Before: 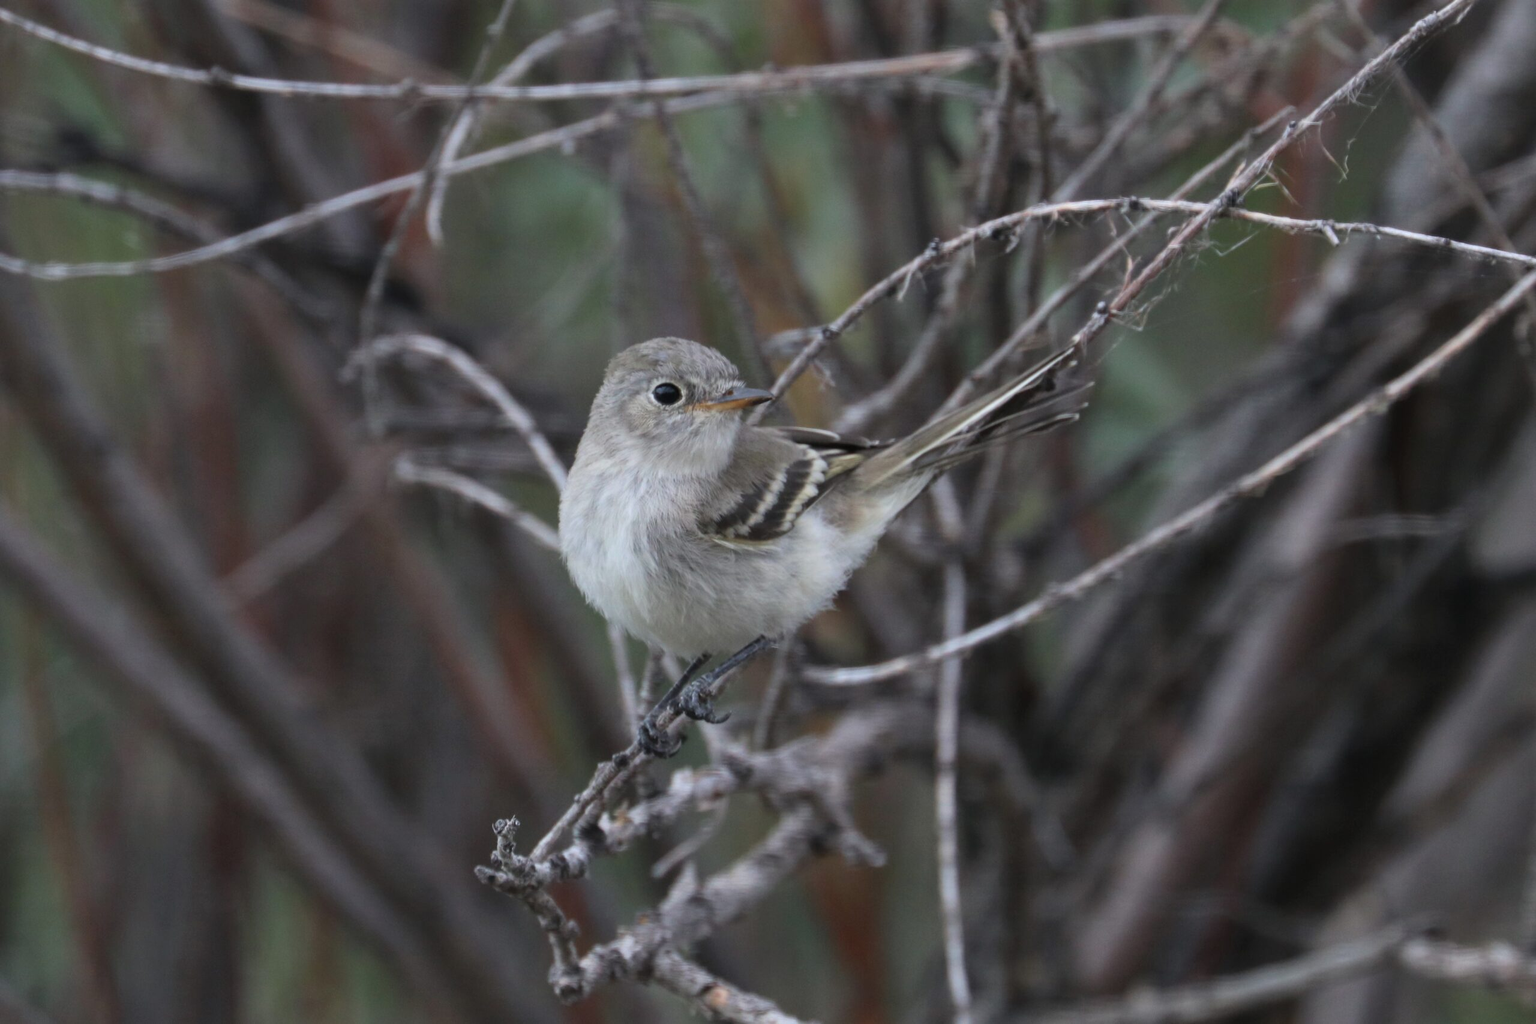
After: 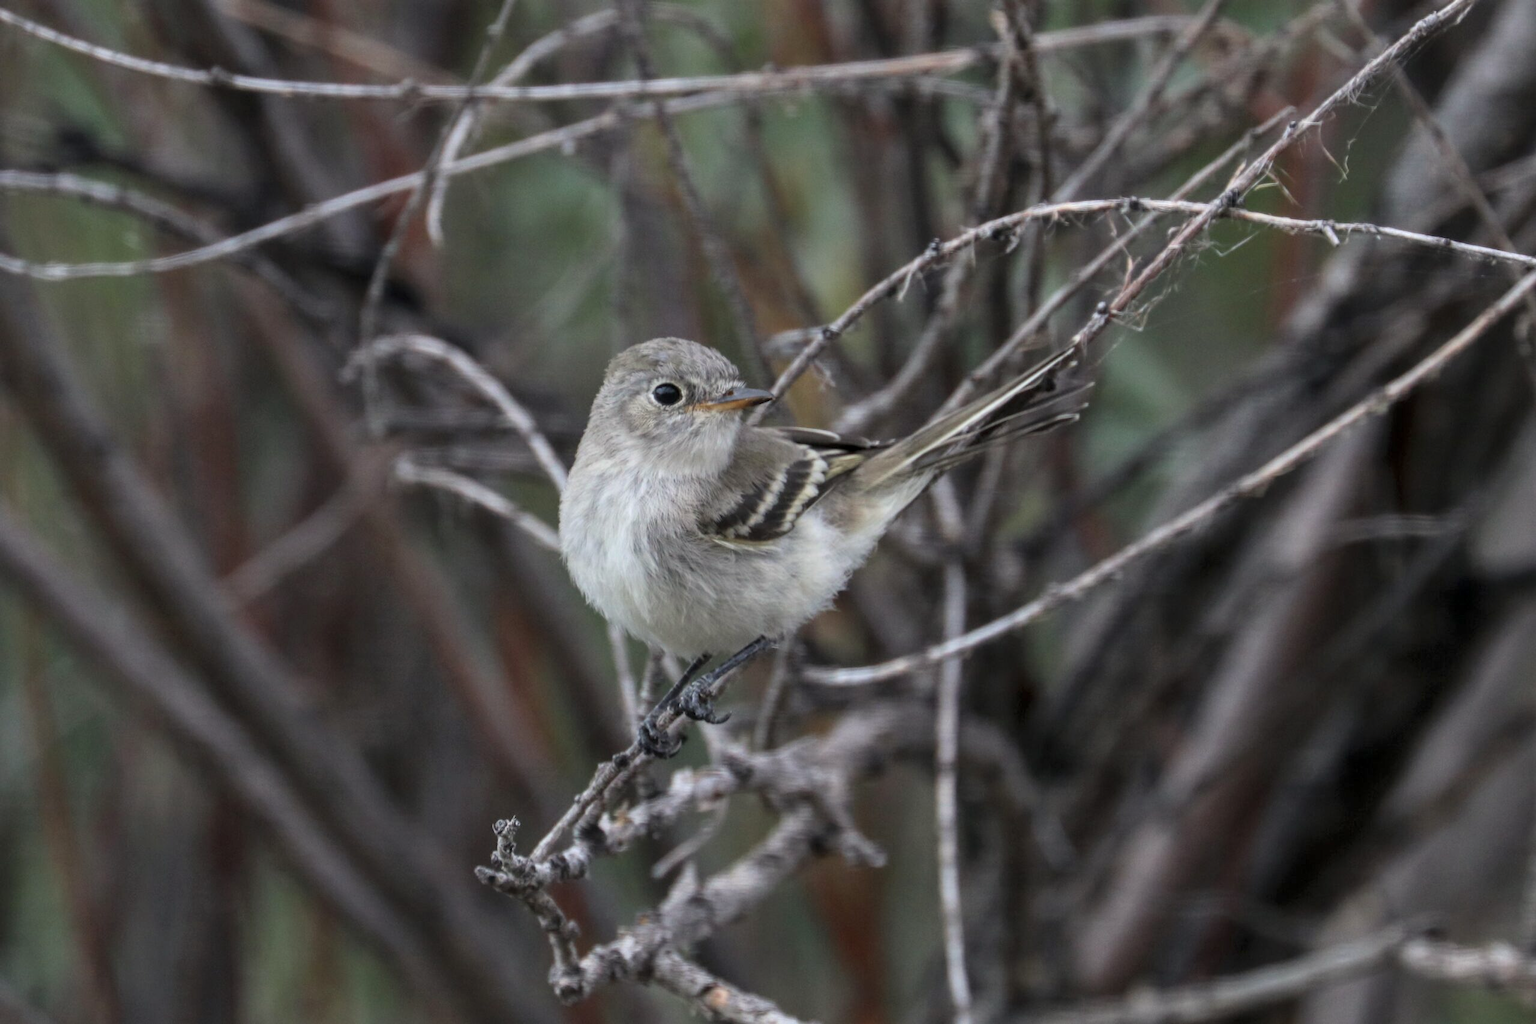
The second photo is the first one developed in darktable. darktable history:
color correction: highlights b* 3.01
local contrast: highlights 25%, detail 130%
